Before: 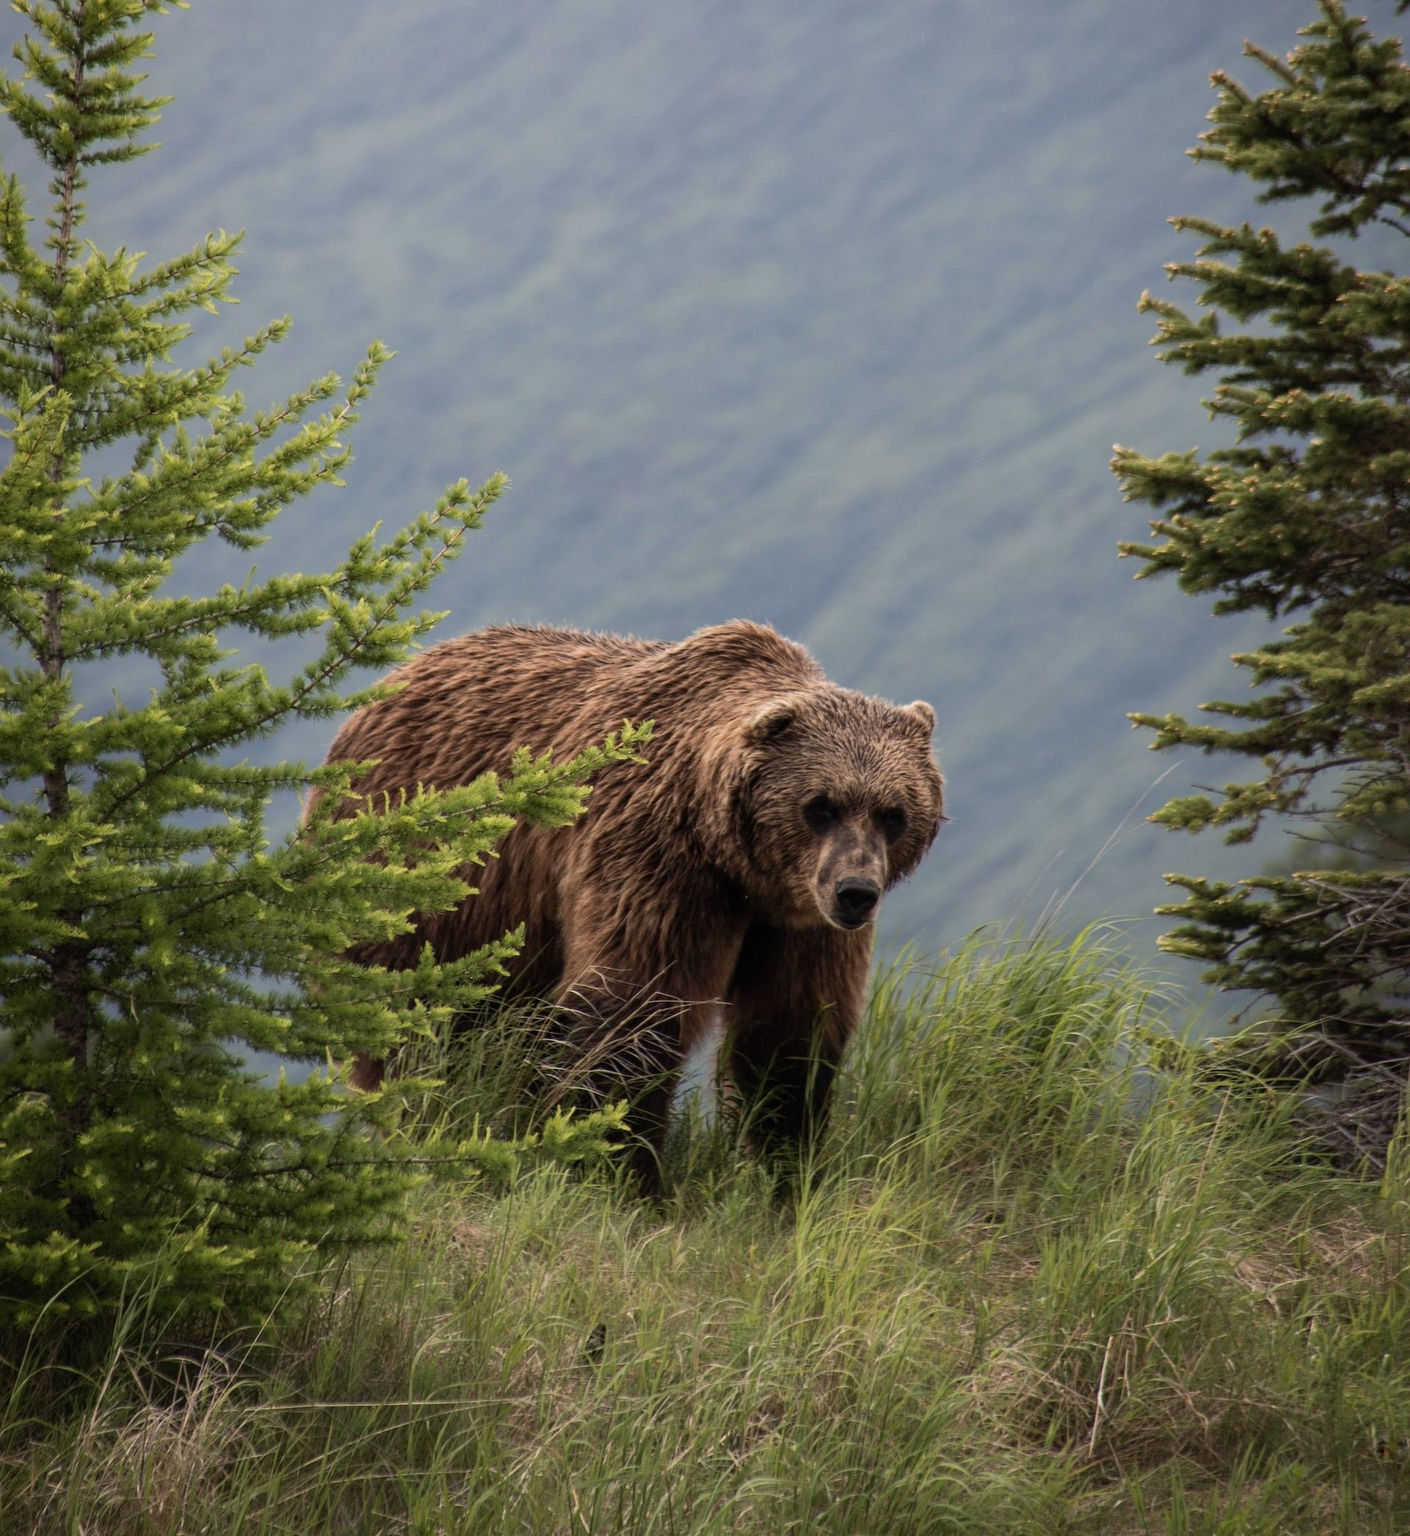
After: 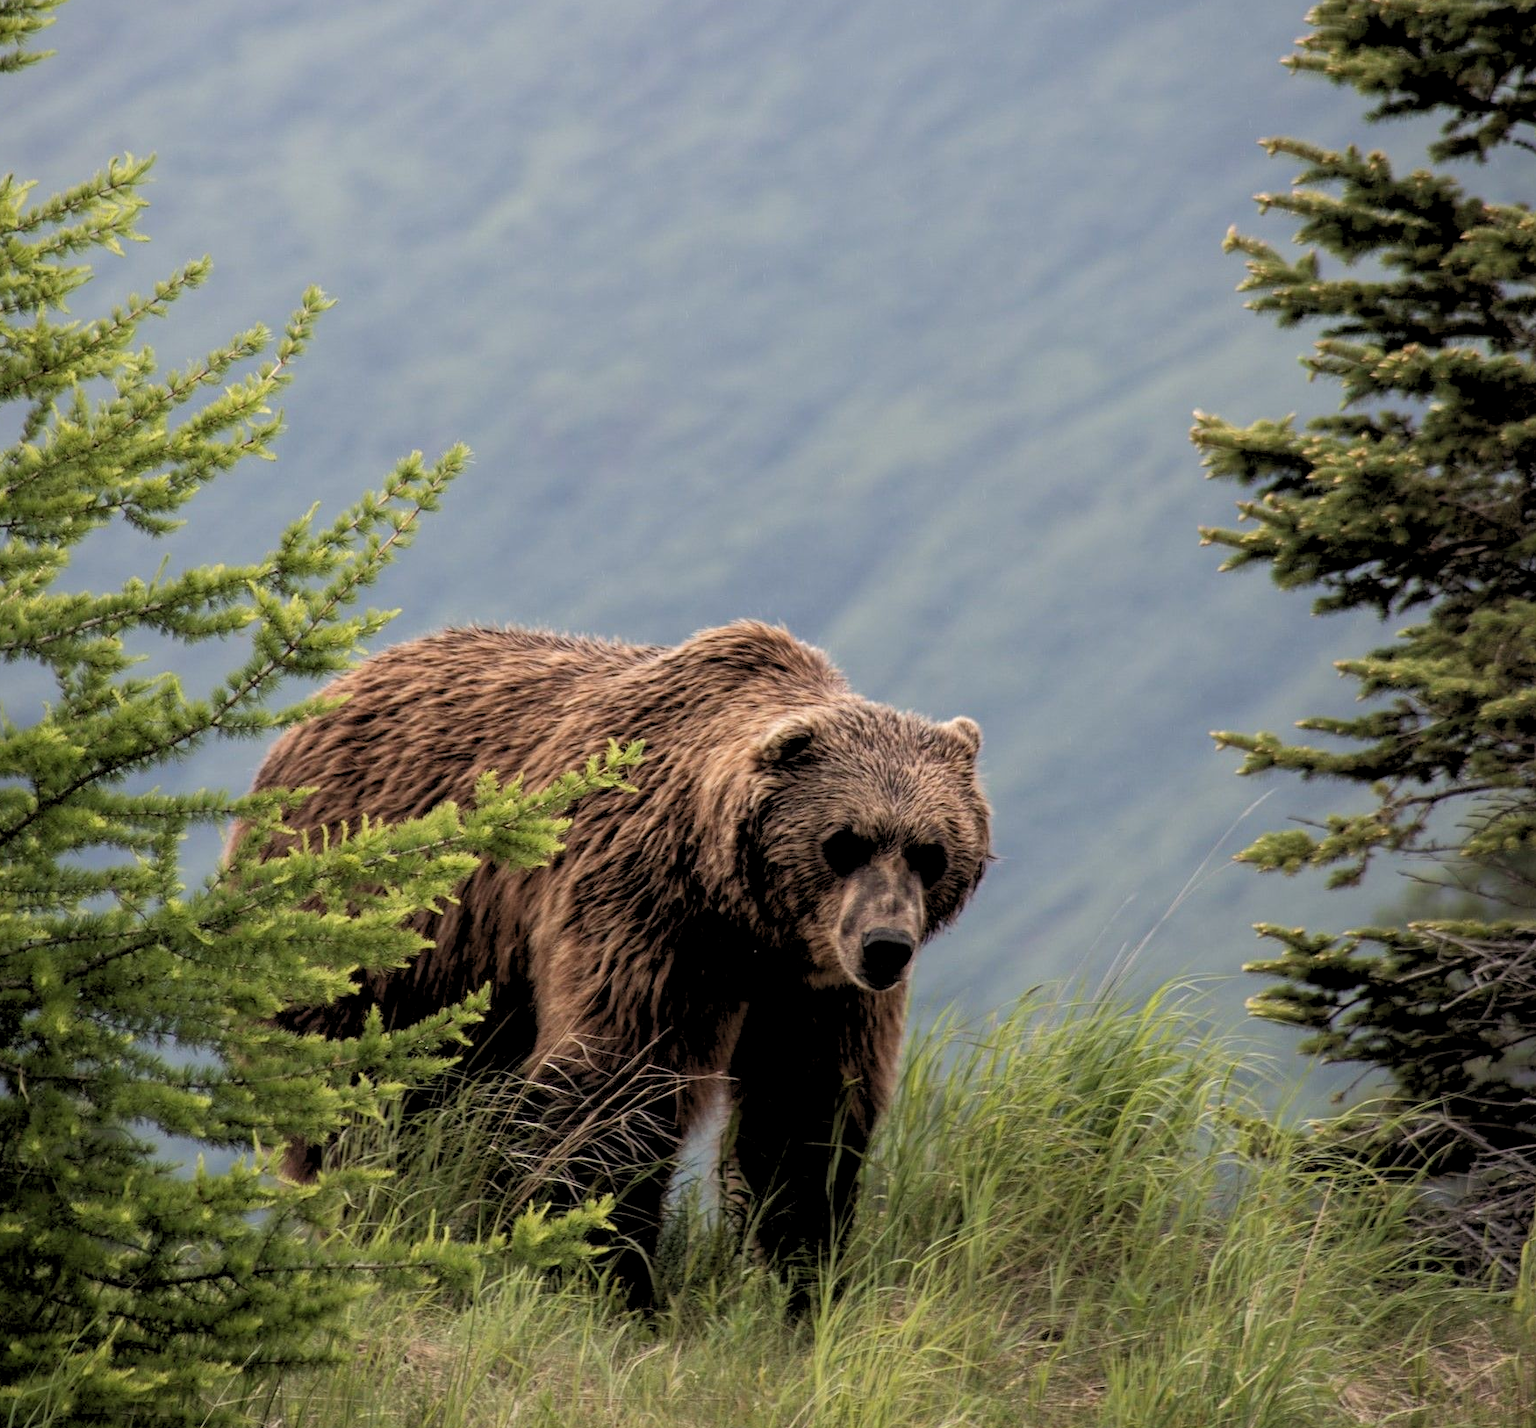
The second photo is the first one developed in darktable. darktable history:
rgb levels: levels [[0.013, 0.434, 0.89], [0, 0.5, 1], [0, 0.5, 1]]
white balance: emerald 1
crop: left 8.155%, top 6.611%, bottom 15.385%
